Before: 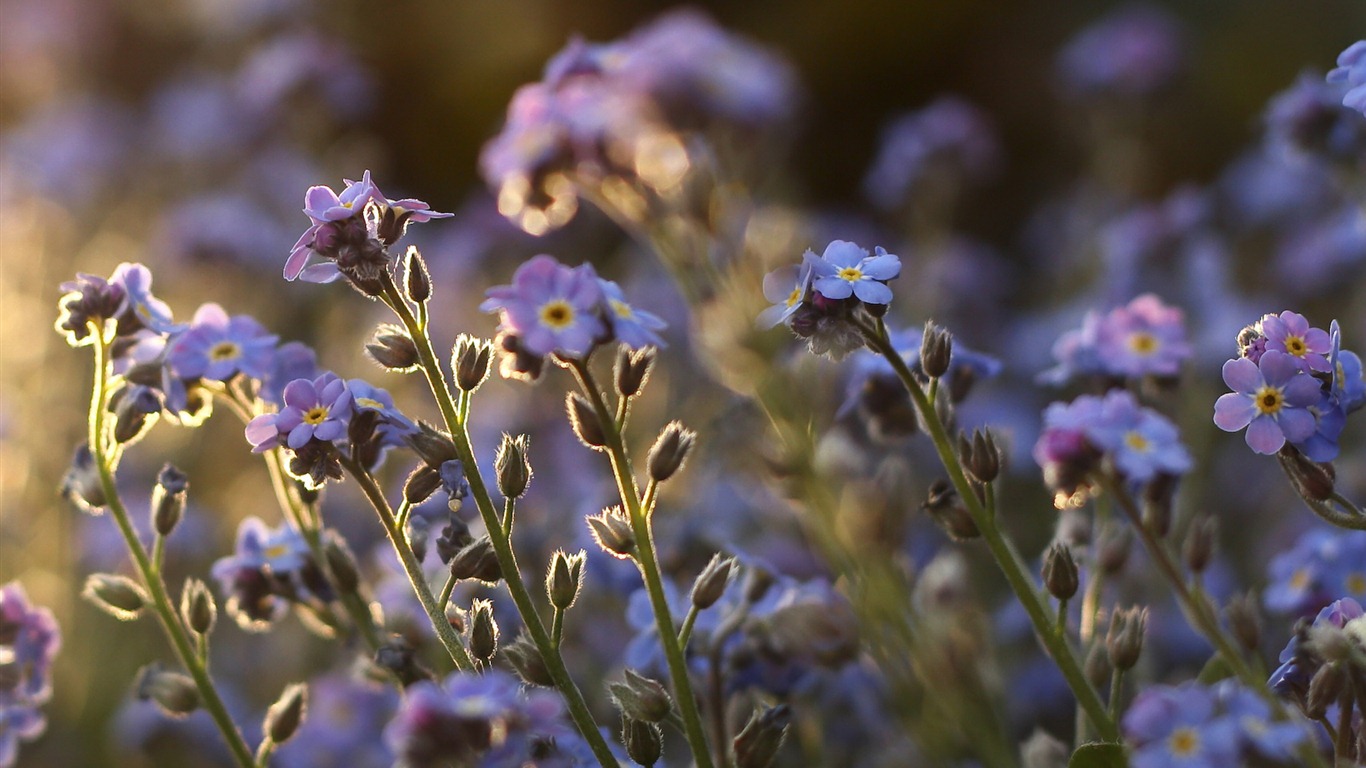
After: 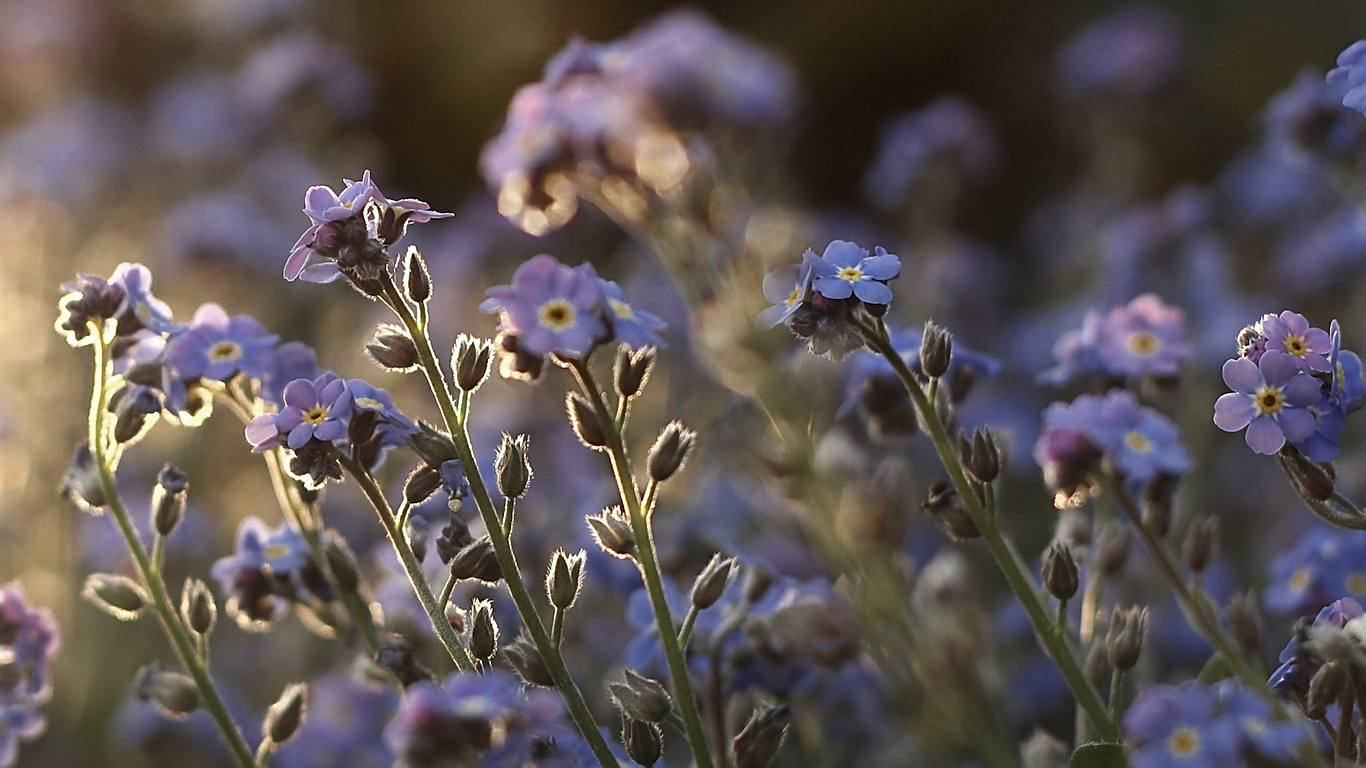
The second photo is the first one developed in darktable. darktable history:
color zones: curves: ch0 [(0, 0.5) (0.125, 0.4) (0.25, 0.5) (0.375, 0.4) (0.5, 0.4) (0.625, 0.35) (0.75, 0.35) (0.875, 0.5)]; ch1 [(0, 0.35) (0.125, 0.45) (0.25, 0.35) (0.375, 0.35) (0.5, 0.35) (0.625, 0.35) (0.75, 0.45) (0.875, 0.35)]; ch2 [(0, 0.6) (0.125, 0.5) (0.25, 0.5) (0.375, 0.6) (0.5, 0.6) (0.625, 0.5) (0.75, 0.5) (0.875, 0.5)]
exposure: compensate highlight preservation false
sharpen: on, module defaults
